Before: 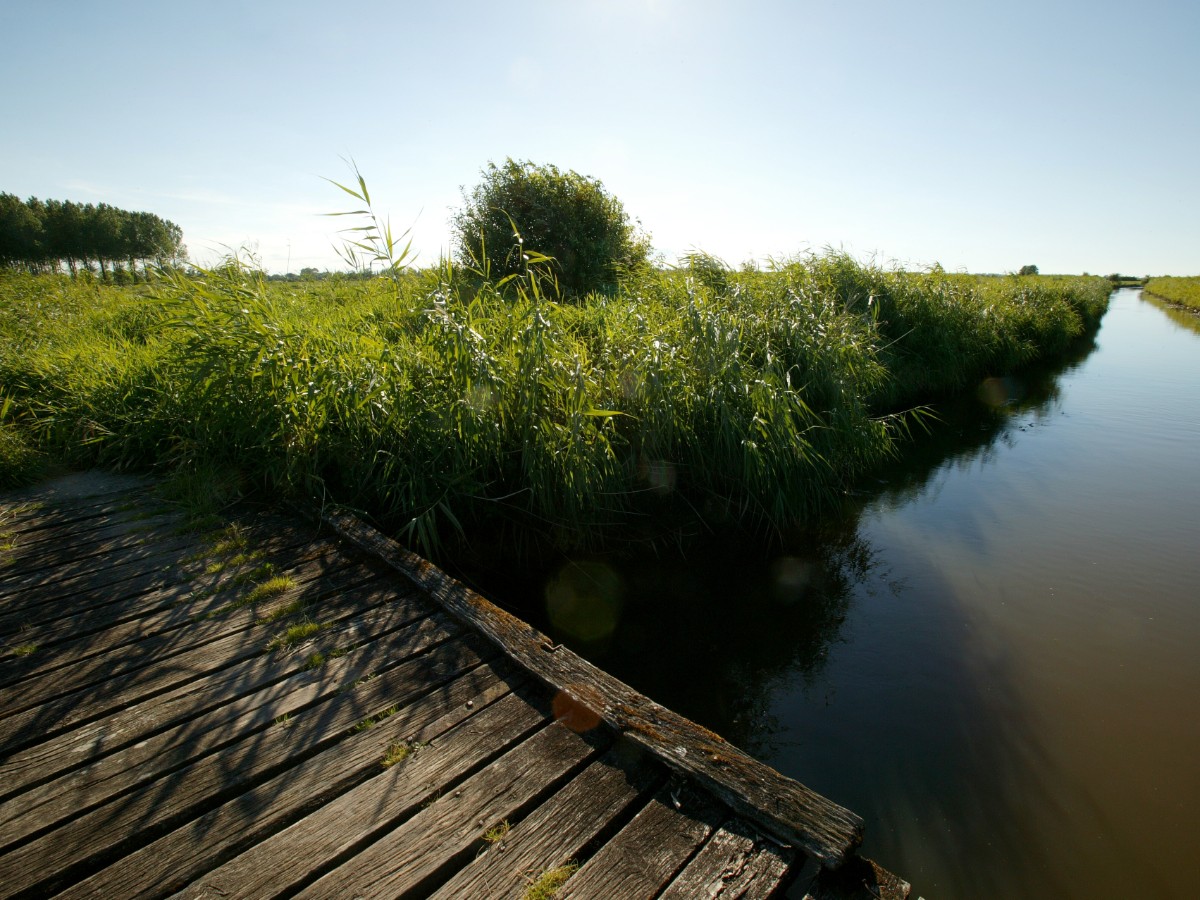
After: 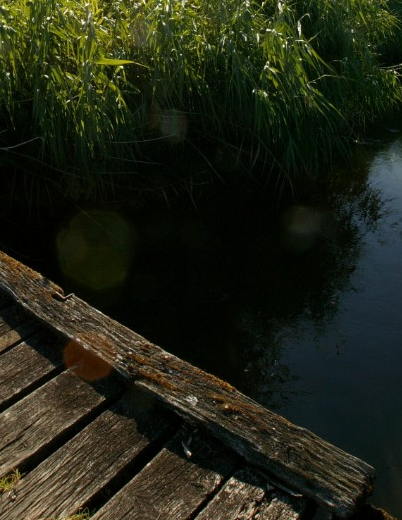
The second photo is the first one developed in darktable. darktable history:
crop: left 40.806%, top 39.083%, right 25.645%, bottom 3.082%
